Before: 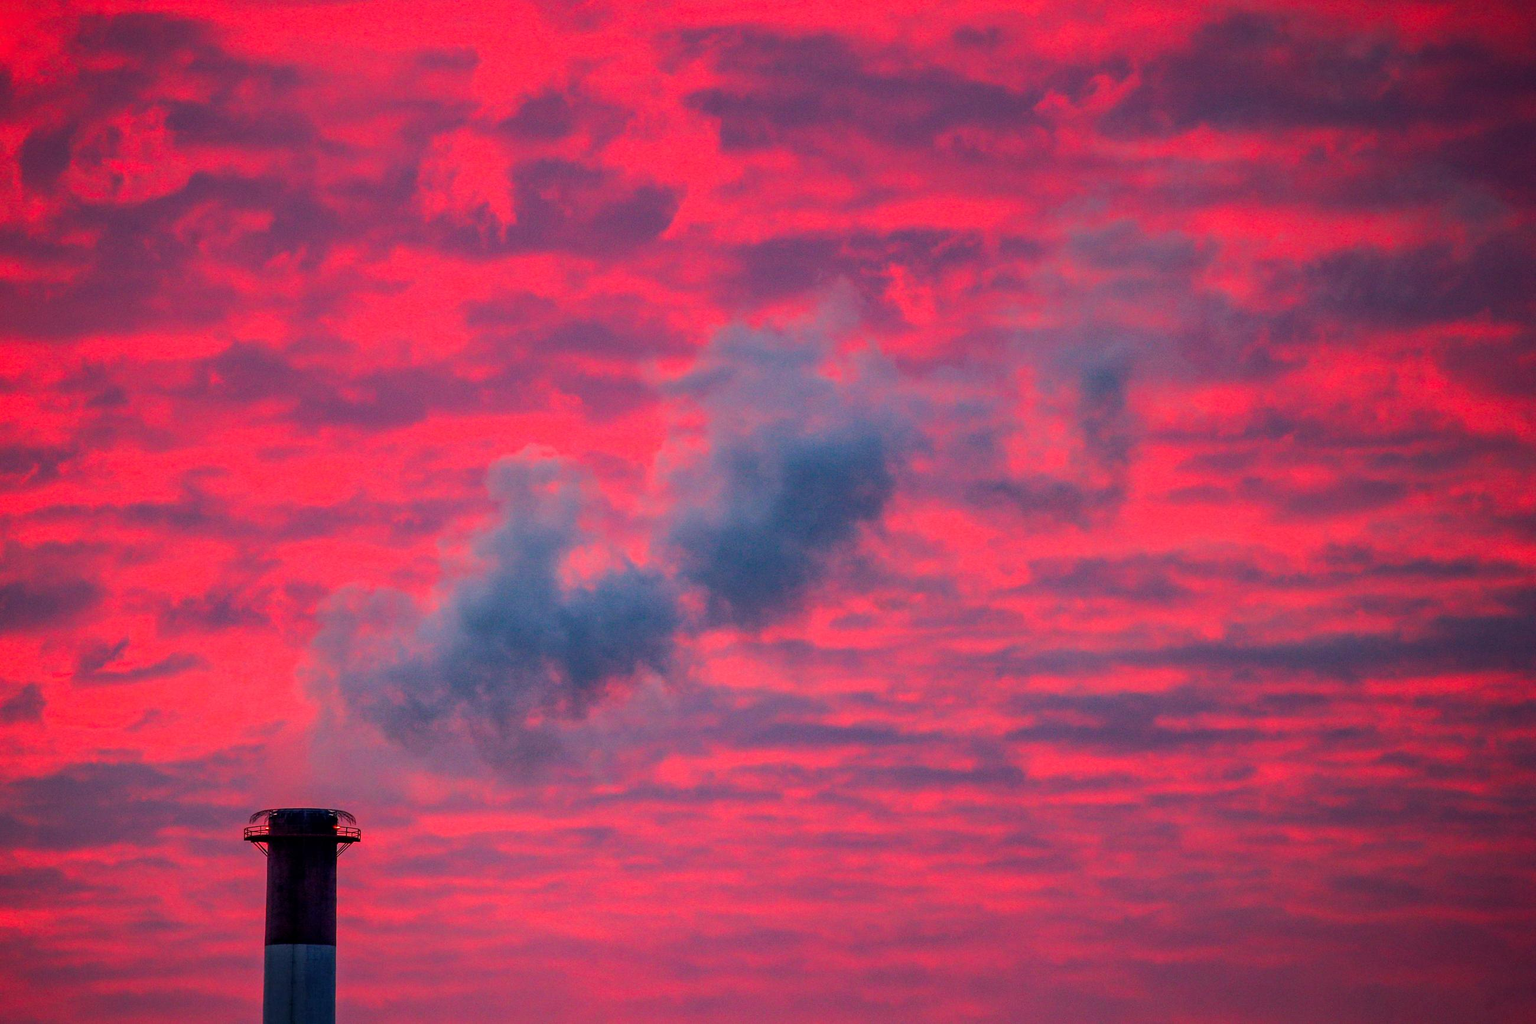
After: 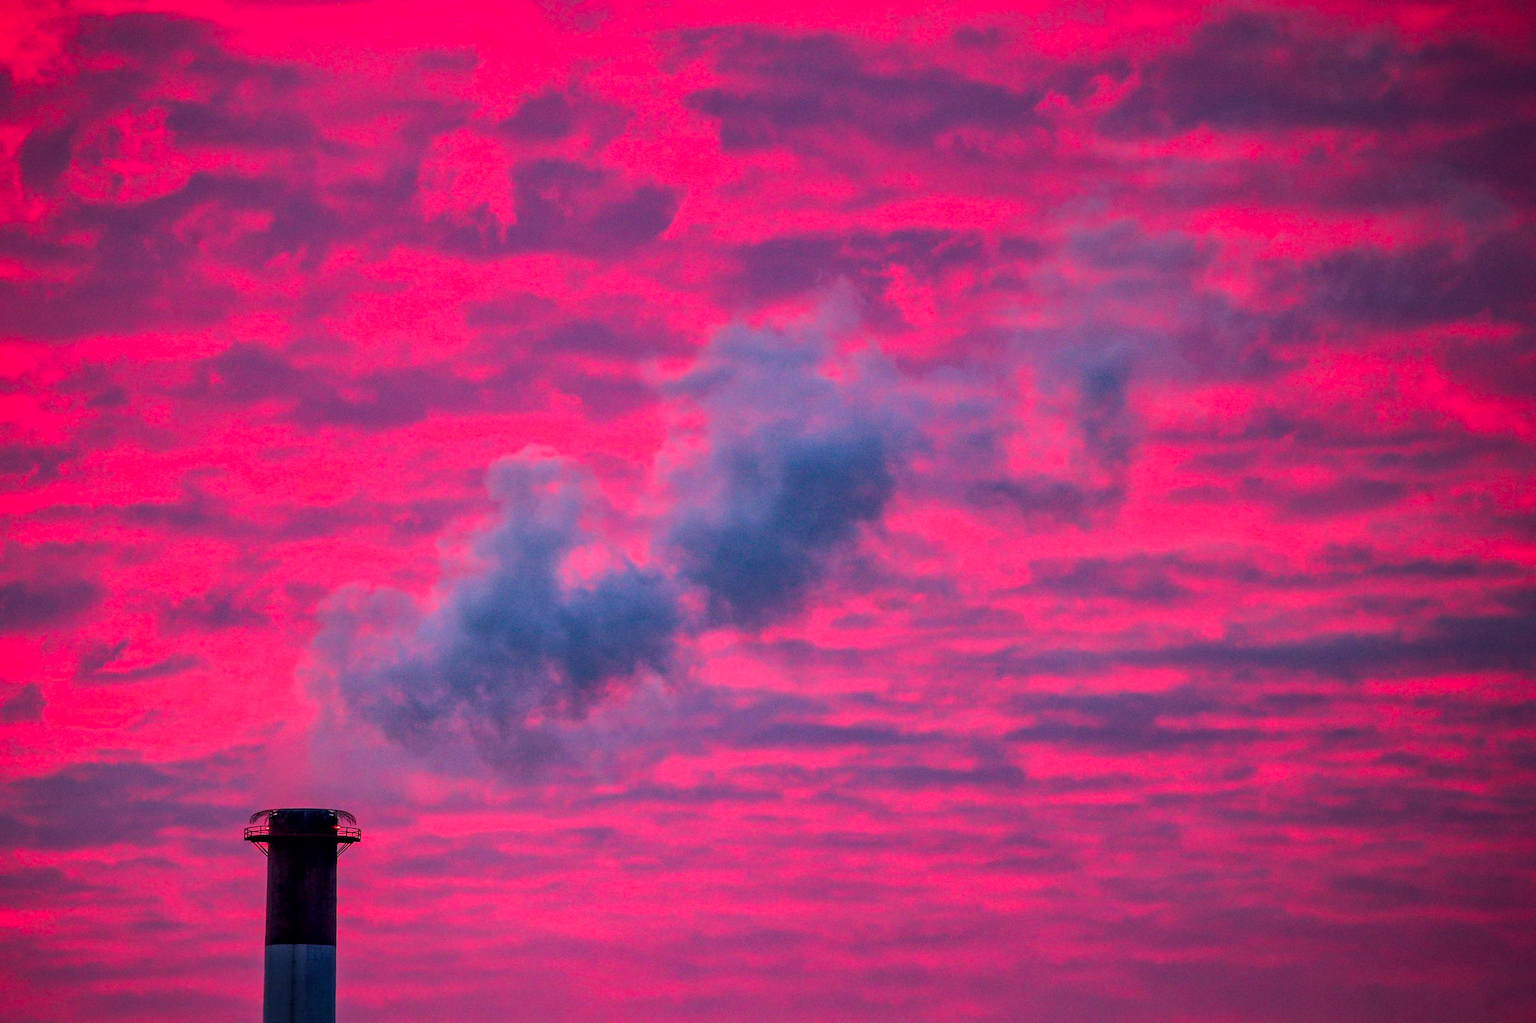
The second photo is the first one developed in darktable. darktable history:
local contrast: mode bilateral grid, contrast 20, coarseness 51, detail 119%, midtone range 0.2
color correction: highlights a* 15.23, highlights b* -25.38
